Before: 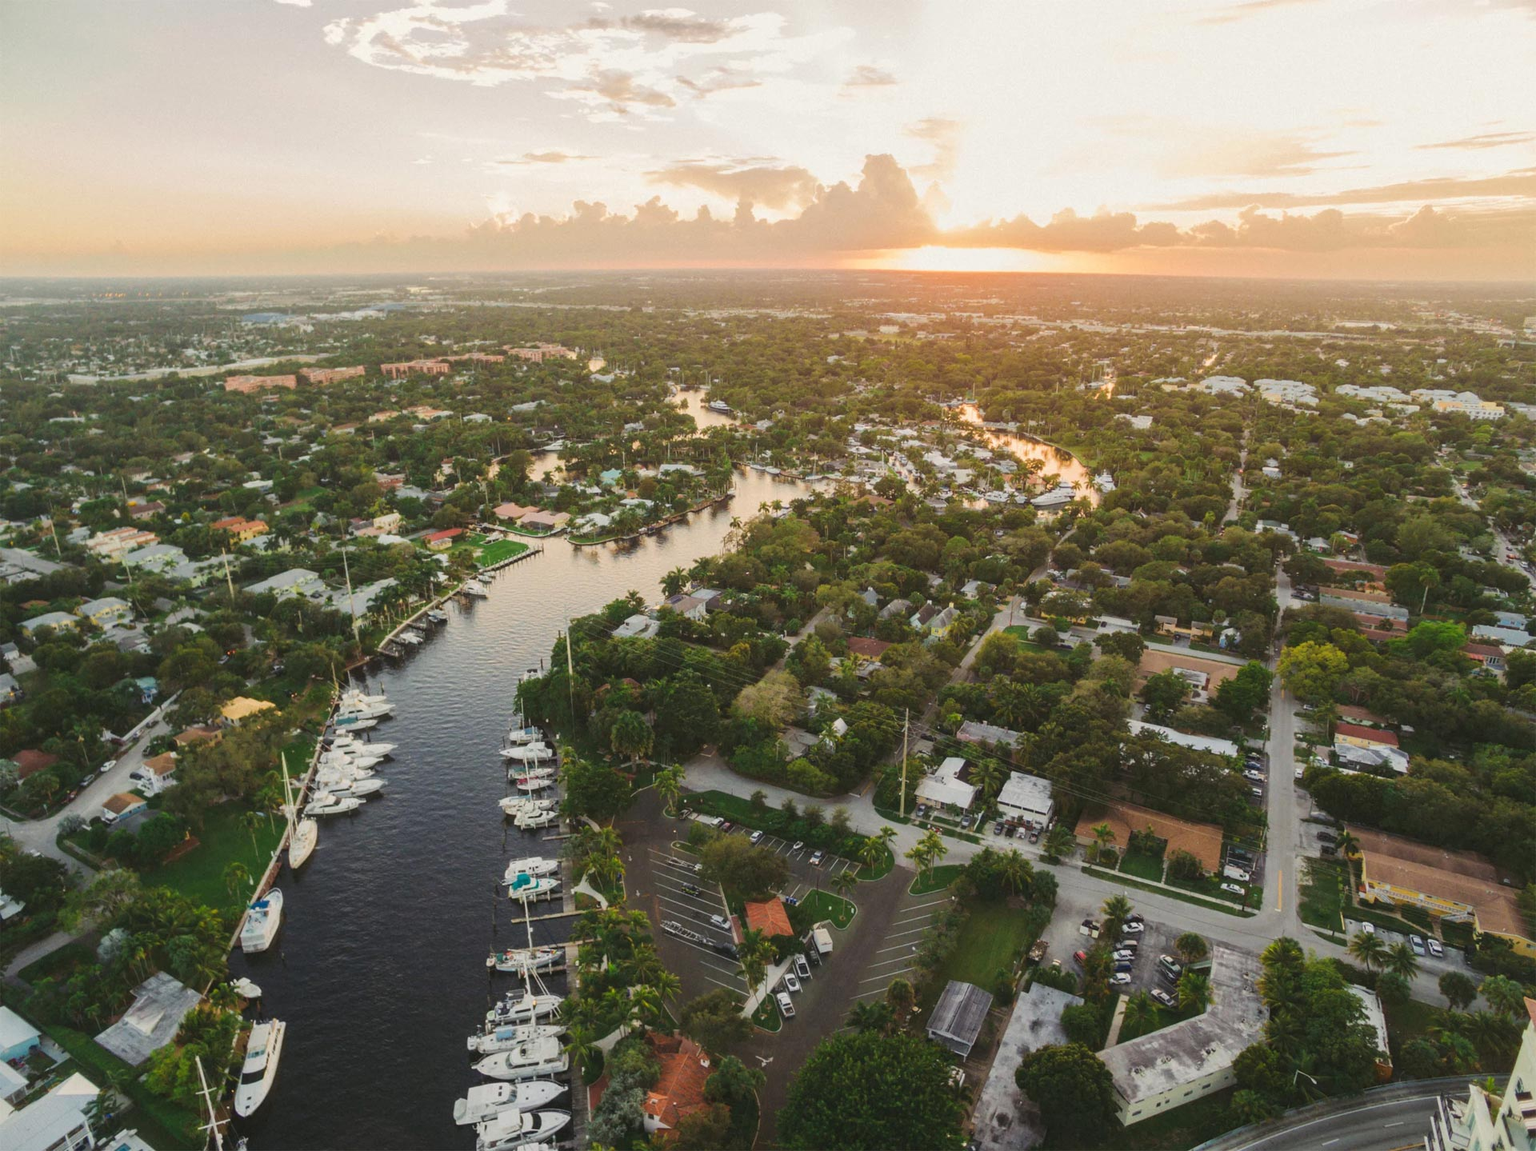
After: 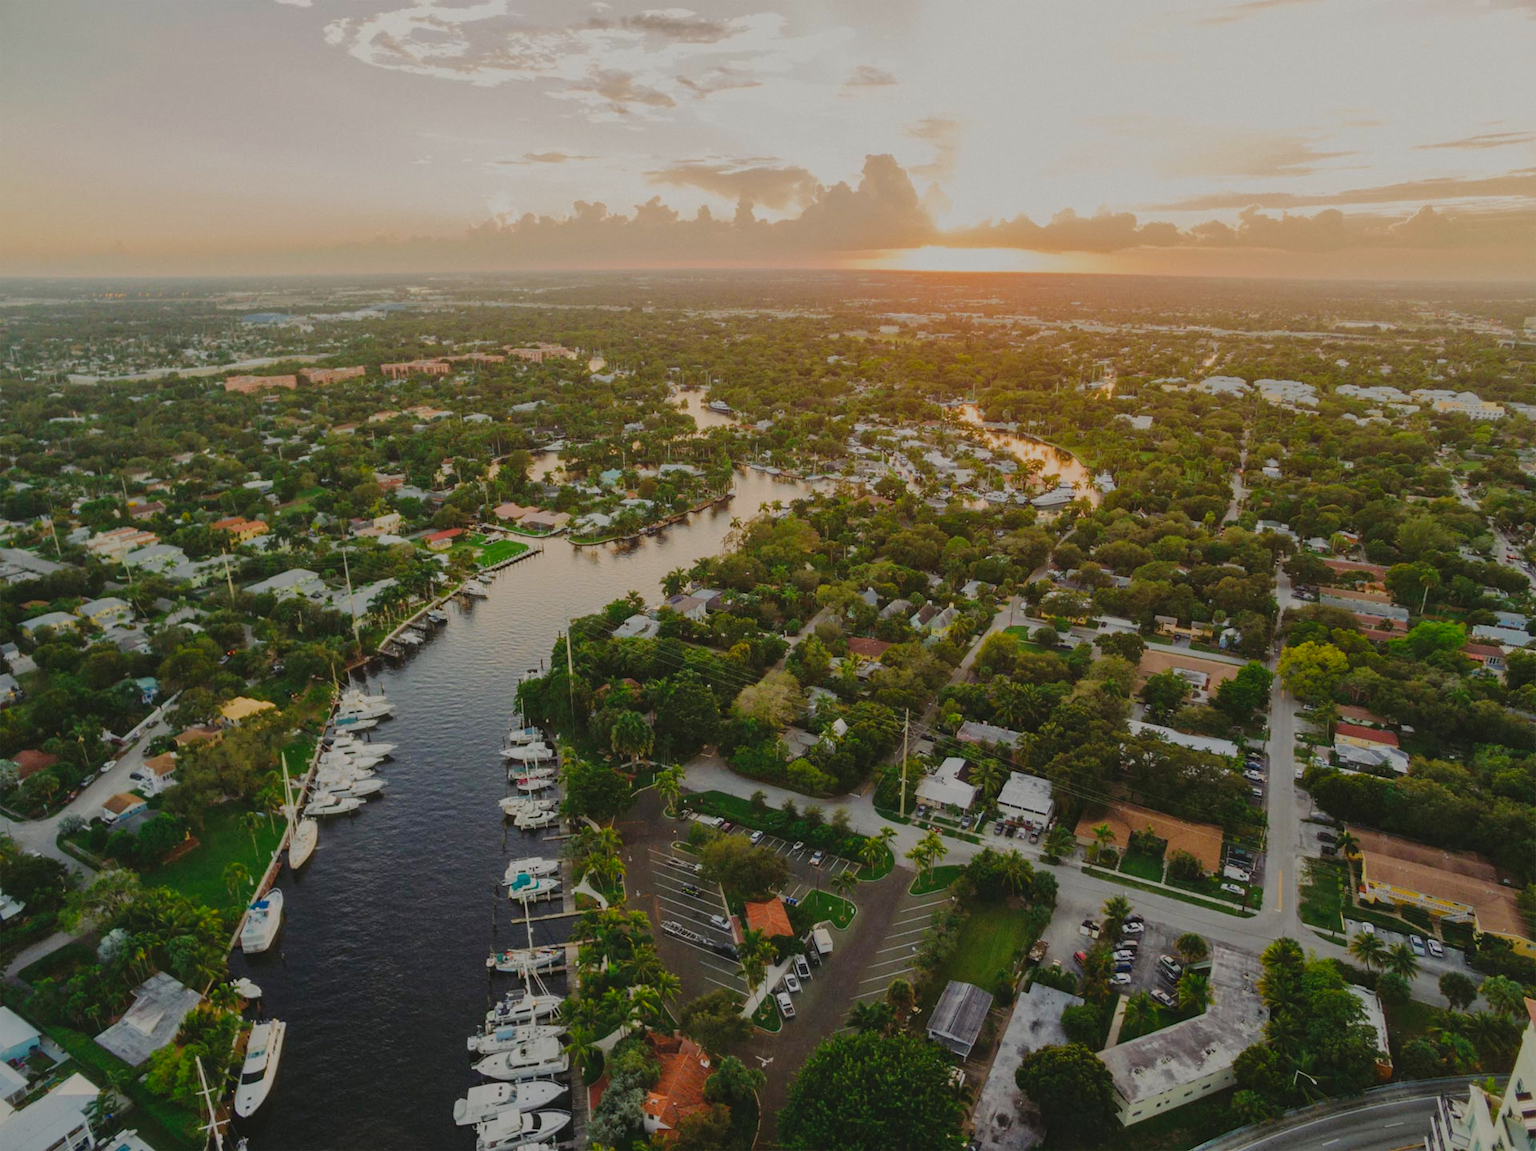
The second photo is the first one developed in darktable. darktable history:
tone curve: curves: ch0 [(0, 0) (0.003, 0.005) (0.011, 0.006) (0.025, 0.013) (0.044, 0.027) (0.069, 0.042) (0.1, 0.06) (0.136, 0.085) (0.177, 0.118) (0.224, 0.171) (0.277, 0.239) (0.335, 0.314) (0.399, 0.394) (0.468, 0.473) (0.543, 0.552) (0.623, 0.64) (0.709, 0.718) (0.801, 0.801) (0.898, 0.882) (1, 1)], preserve colors none
shadows and highlights: radius 121.13, shadows 21.4, white point adjustment -9.72, highlights -14.39, soften with gaussian
tone equalizer: -8 EV 0.25 EV, -7 EV 0.417 EV, -6 EV 0.417 EV, -5 EV 0.25 EV, -3 EV -0.25 EV, -2 EV -0.417 EV, -1 EV -0.417 EV, +0 EV -0.25 EV, edges refinement/feathering 500, mask exposure compensation -1.57 EV, preserve details guided filter
